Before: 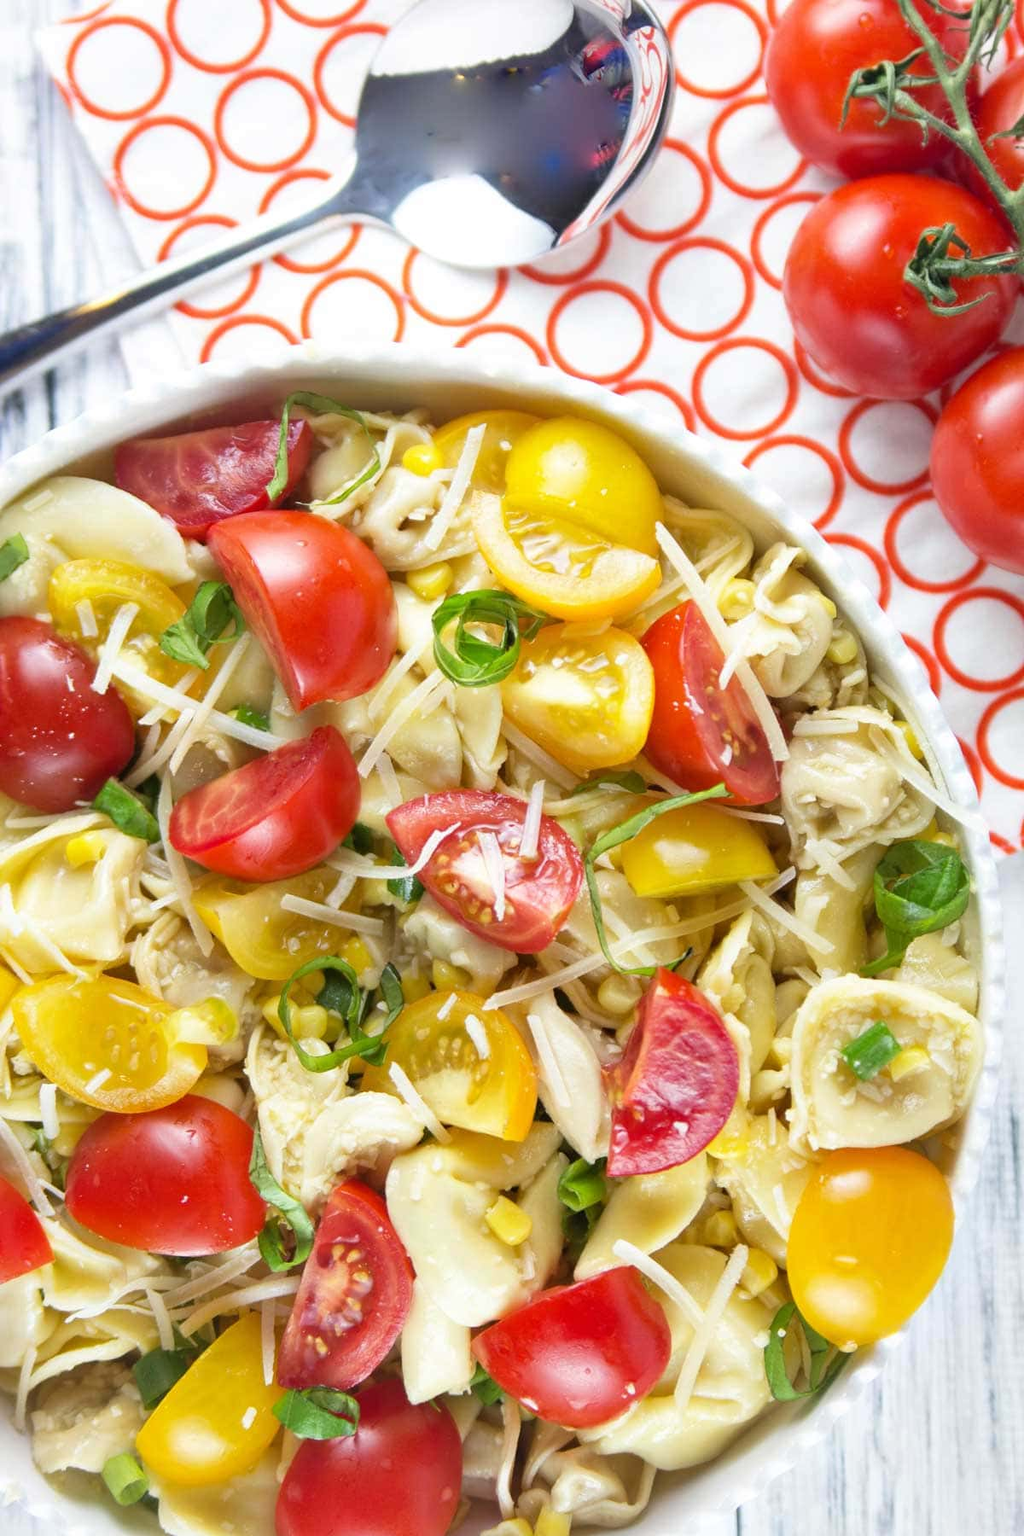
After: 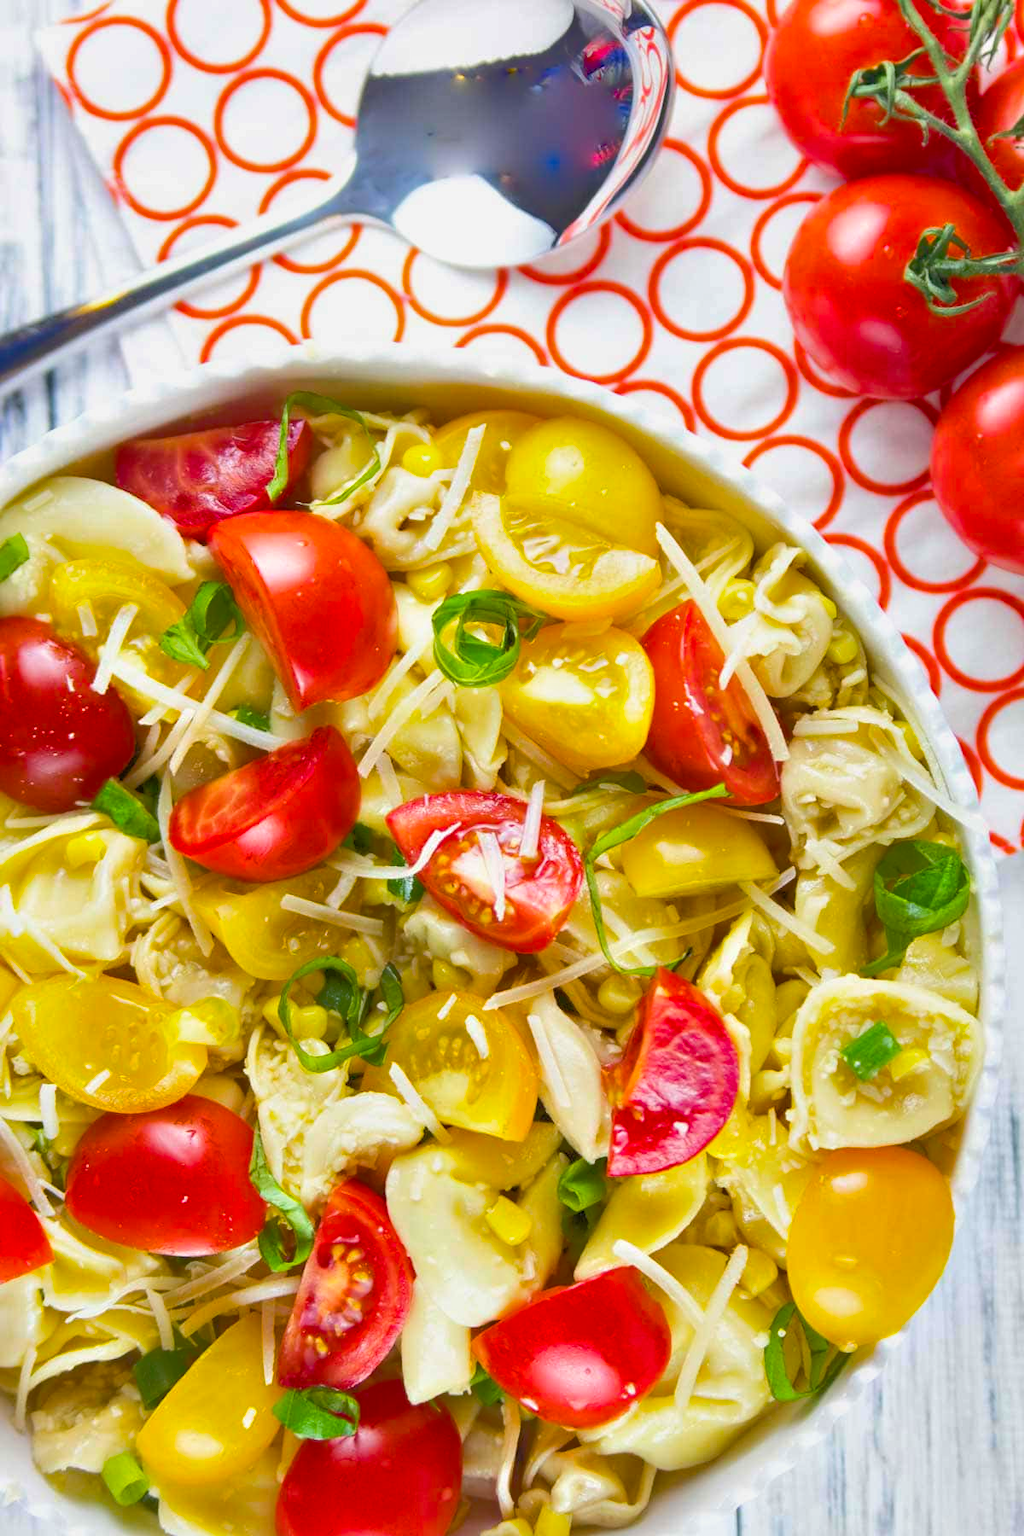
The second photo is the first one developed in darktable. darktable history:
tone equalizer: -8 EV -0.528 EV, -7 EV -0.319 EV, -6 EV -0.083 EV, -5 EV 0.413 EV, -4 EV 0.985 EV, -3 EV 0.791 EV, -2 EV -0.01 EV, -1 EV 0.14 EV, +0 EV -0.012 EV, smoothing 1
white balance: emerald 1
shadows and highlights: shadows 25, white point adjustment -3, highlights -30
color balance rgb: linear chroma grading › global chroma 15%, perceptual saturation grading › global saturation 30%
